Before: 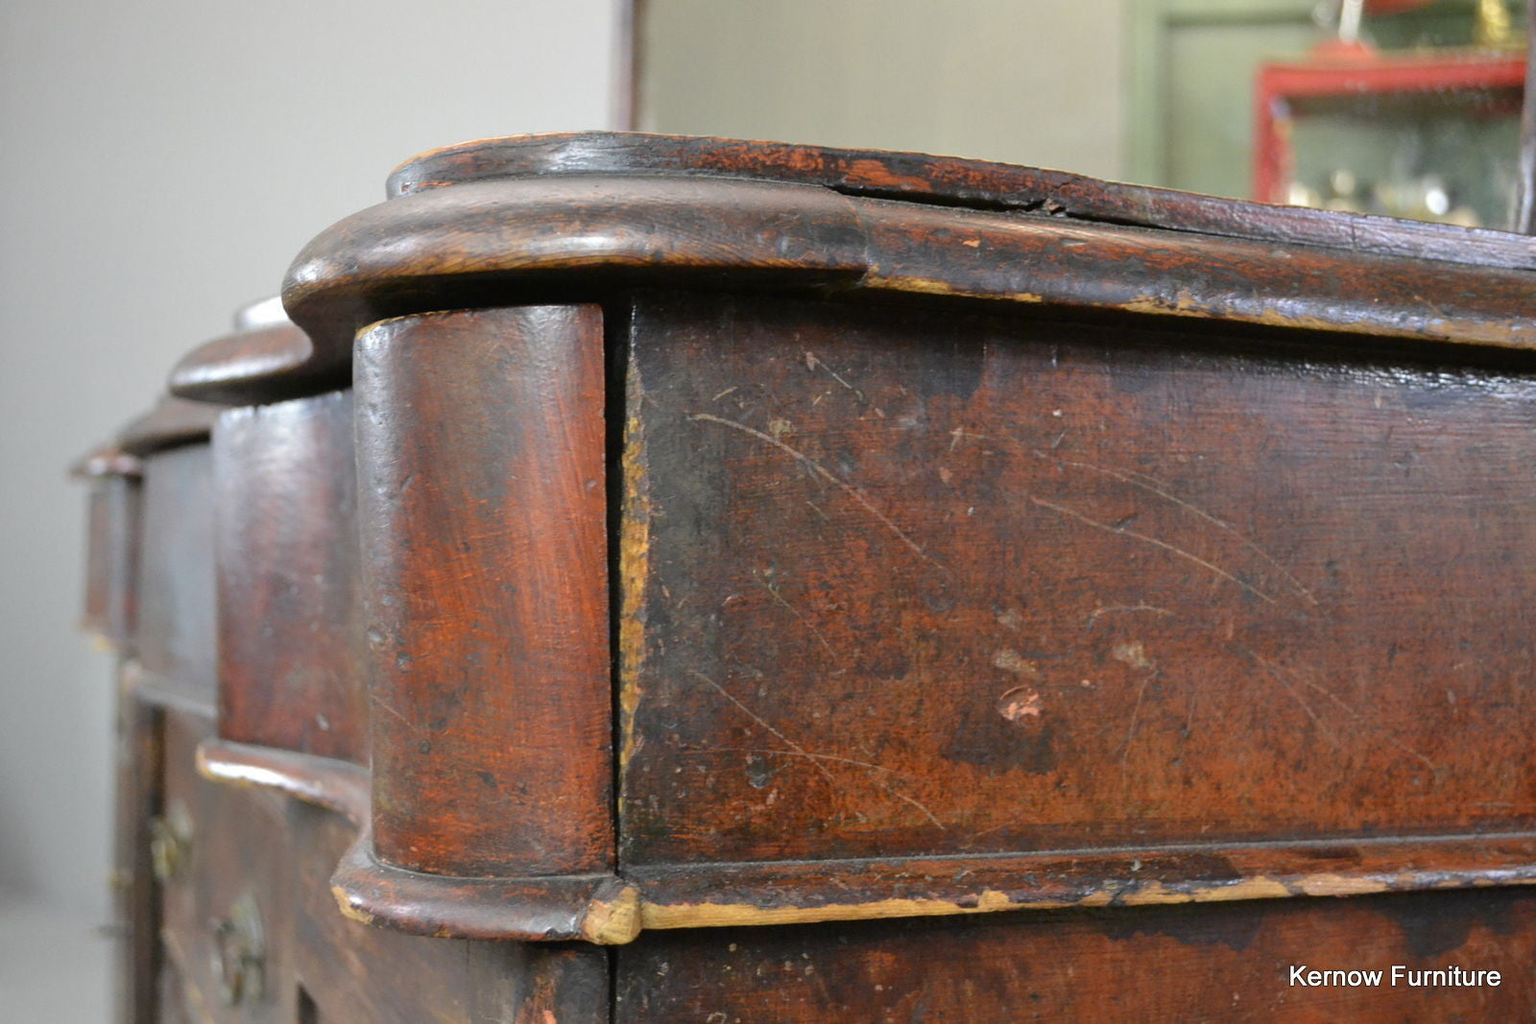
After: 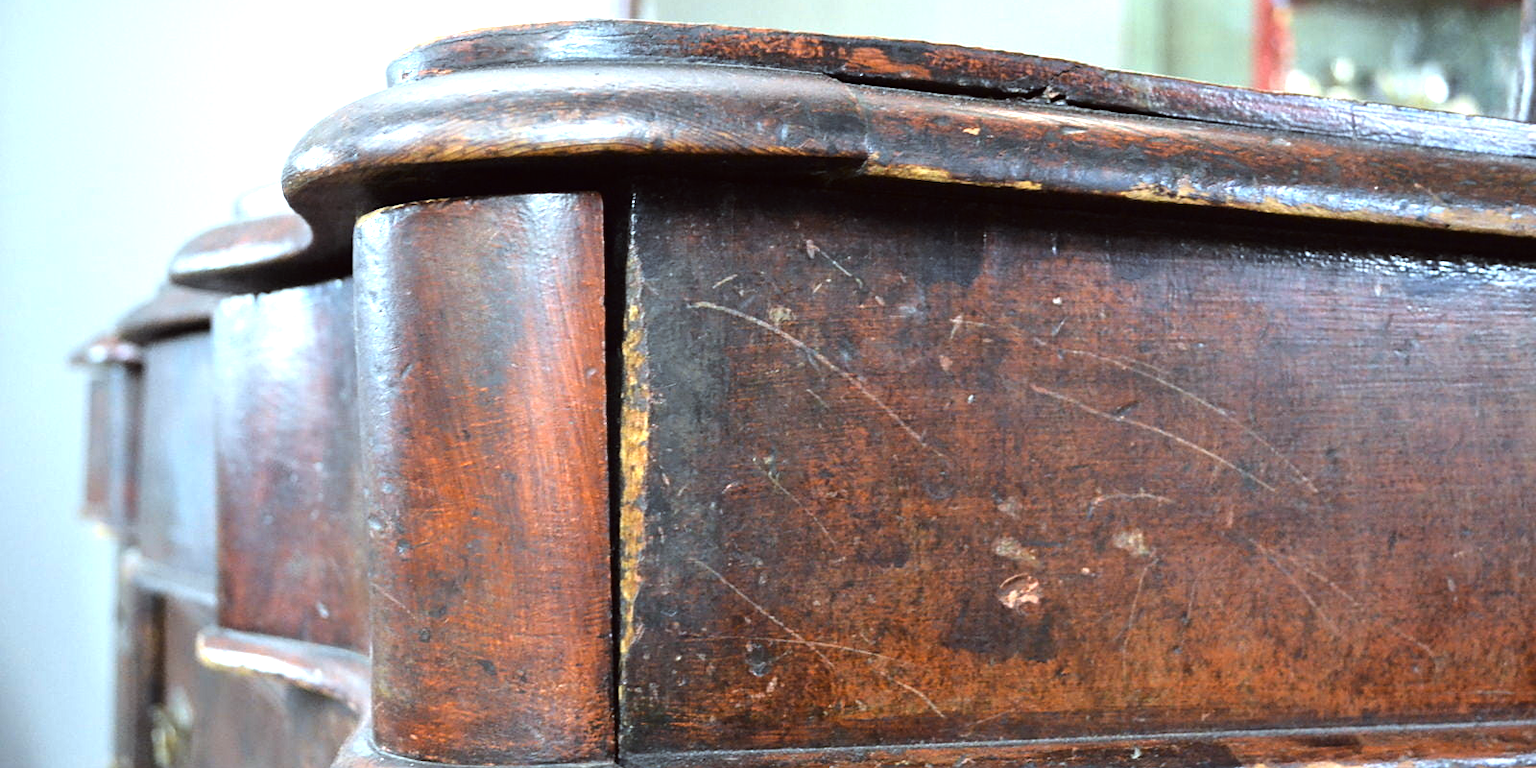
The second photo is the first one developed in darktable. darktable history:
color calibration: output R [1.063, -0.012, -0.003, 0], output G [0, 1.022, 0.021, 0], output B [-0.079, 0.047, 1, 0], illuminant custom, x 0.389, y 0.387, temperature 3838.64 K
sharpen: amount 0.2
crop: top 11.038%, bottom 13.962%
exposure: exposure 1.061 EV, compensate highlight preservation false
tone curve: curves: ch0 [(0, 0) (0.153, 0.06) (1, 1)], color space Lab, linked channels, preserve colors none
tone equalizer: on, module defaults
color correction: highlights a* -0.95, highlights b* 4.5, shadows a* 3.55
